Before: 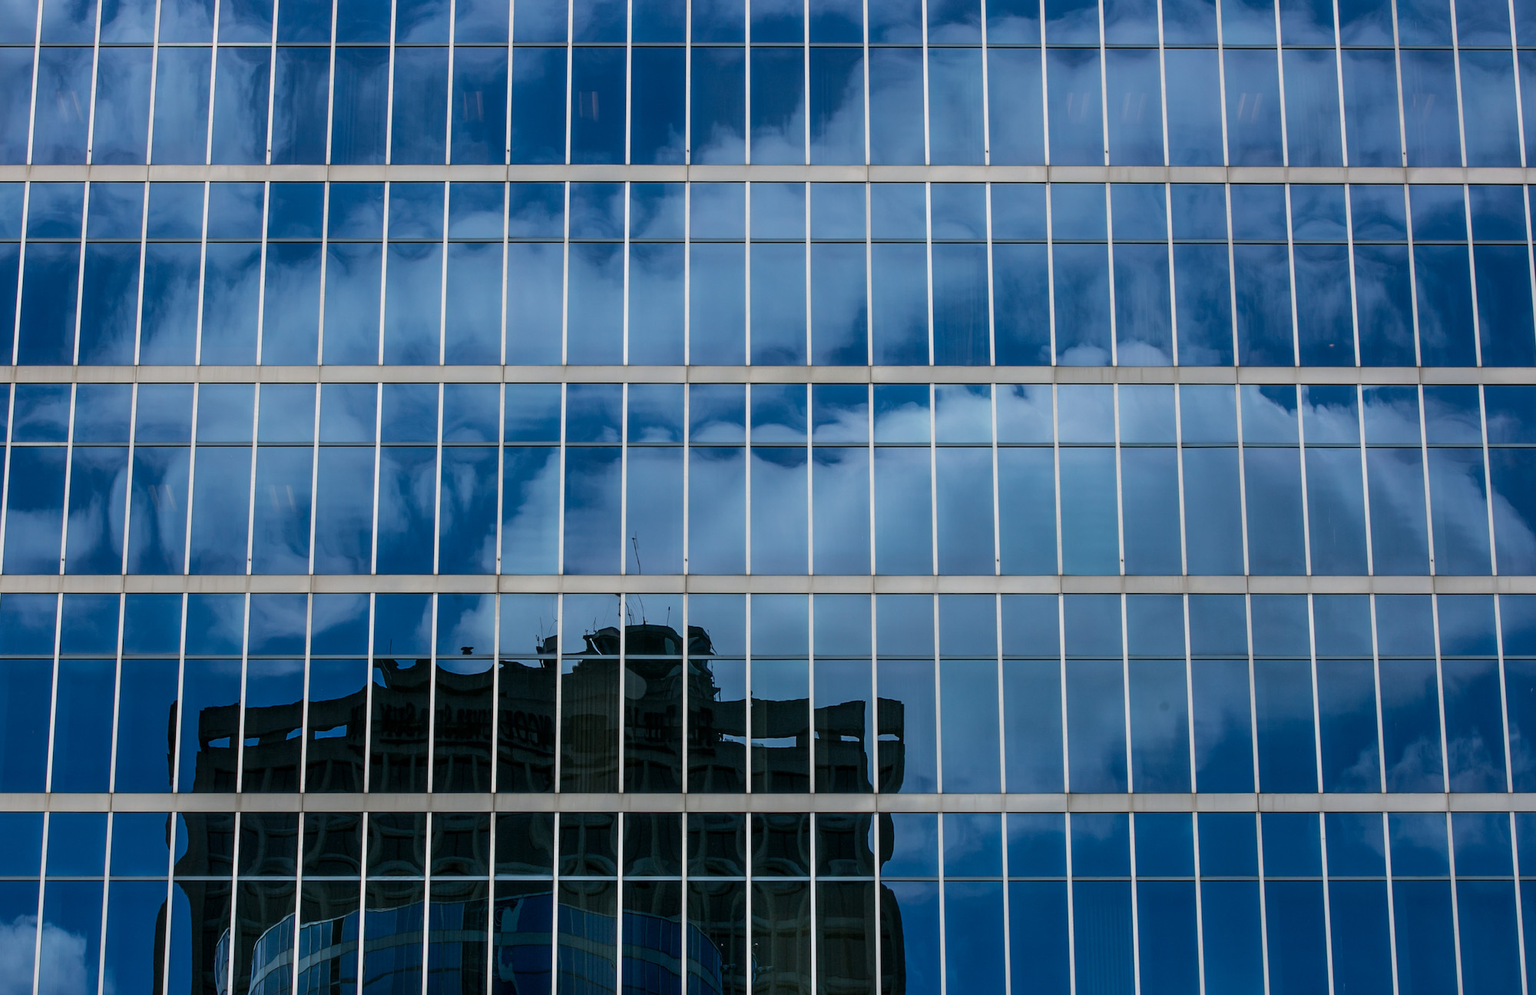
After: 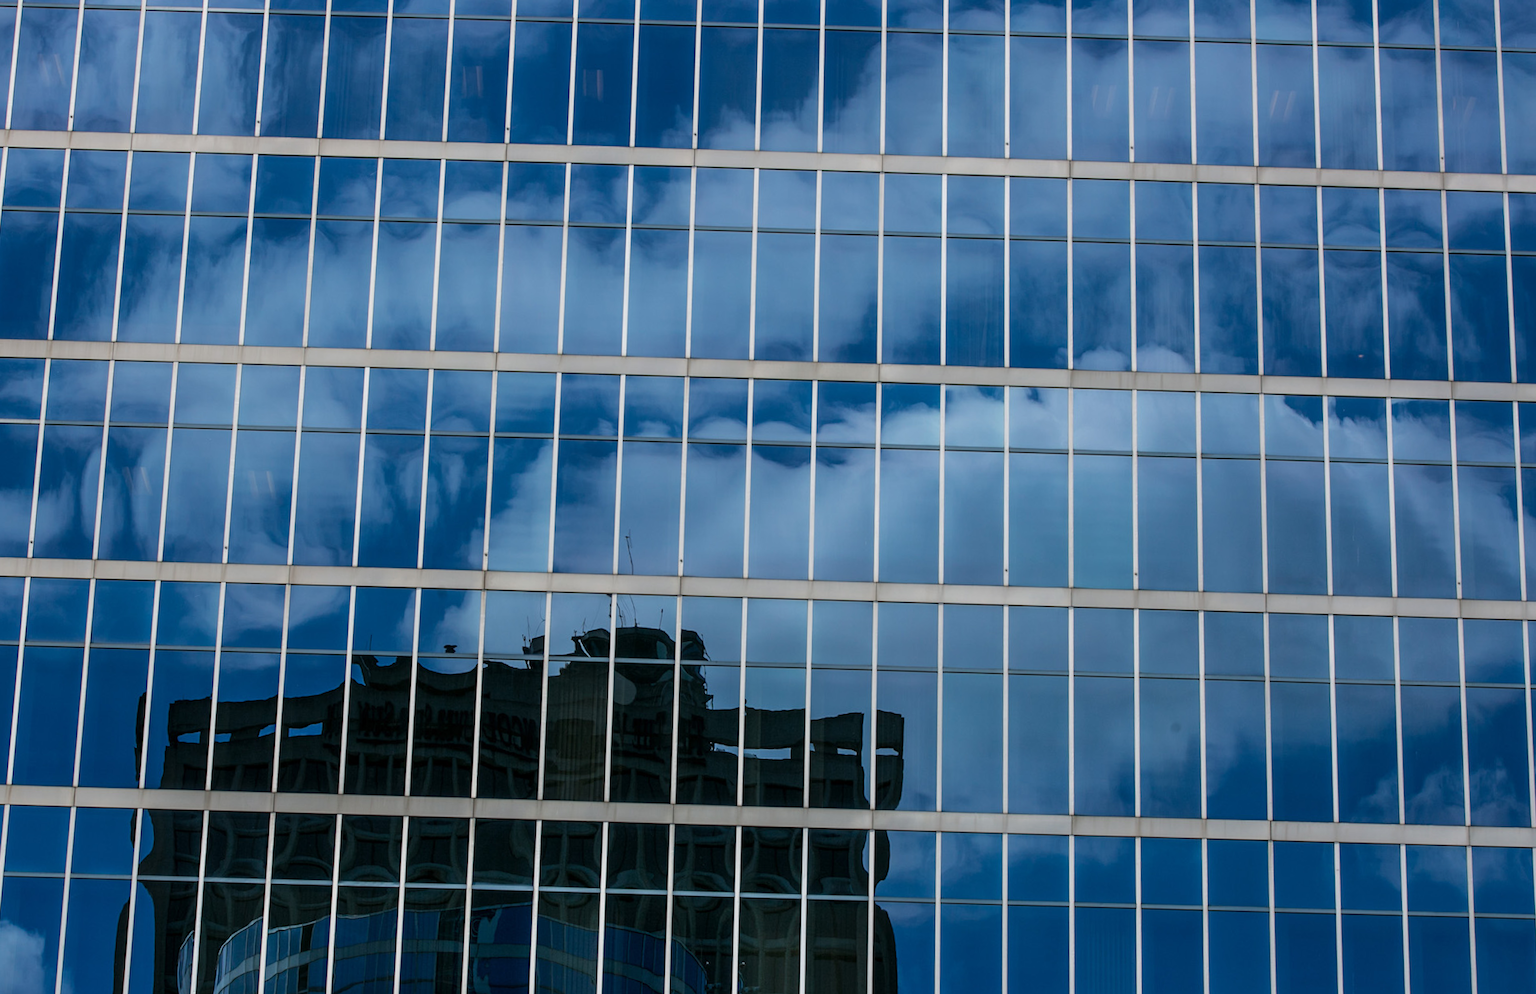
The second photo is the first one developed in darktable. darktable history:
crop and rotate: angle -1.62°
